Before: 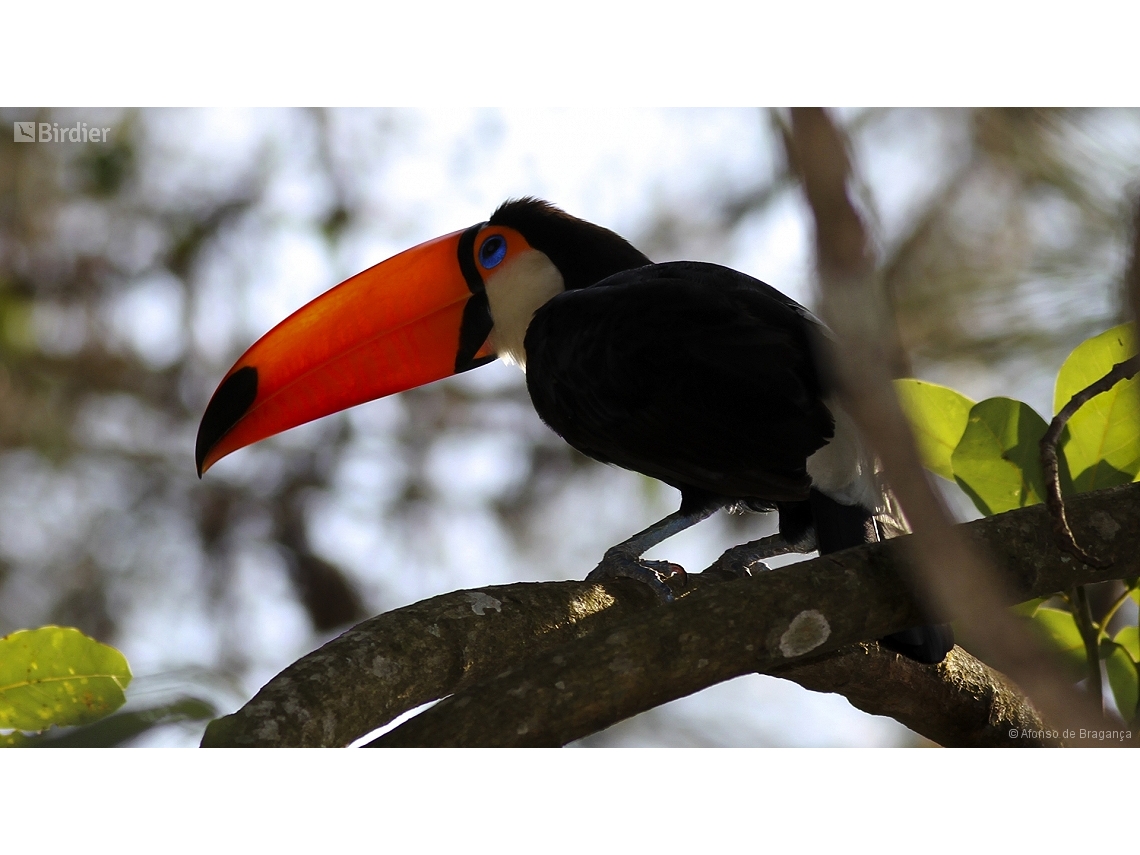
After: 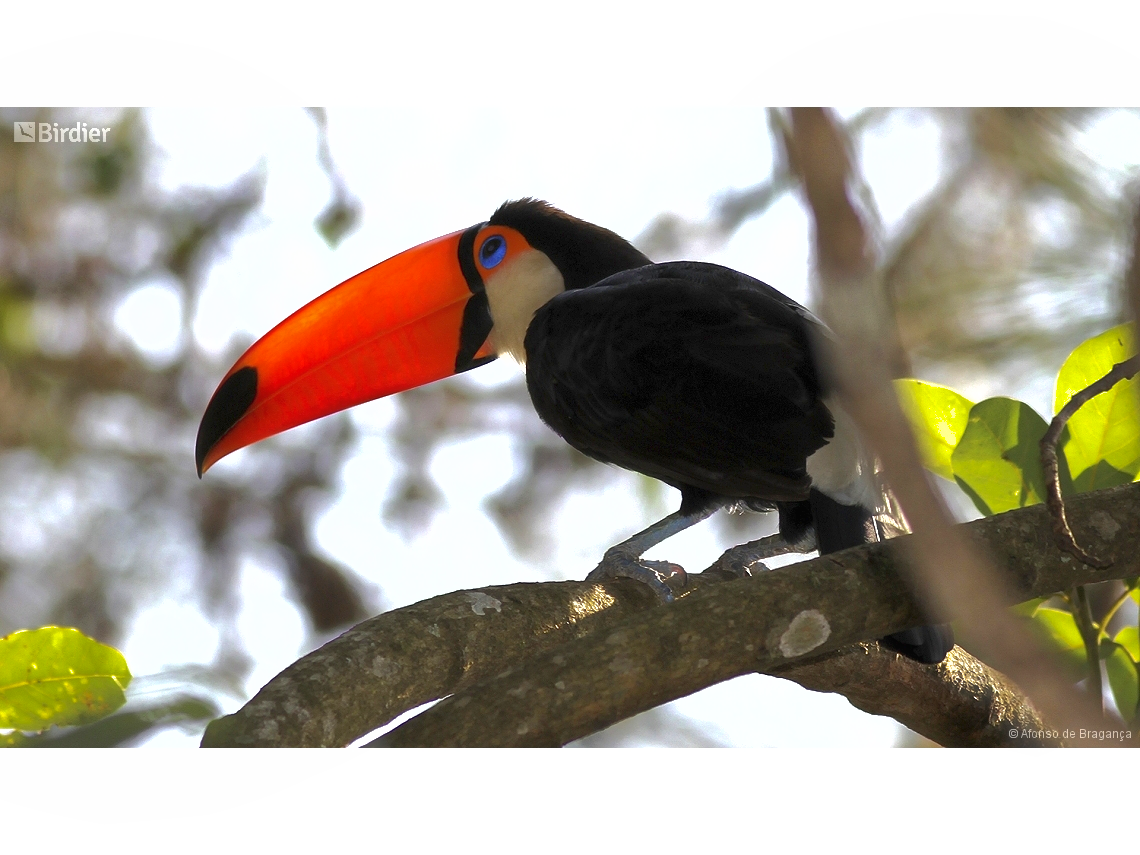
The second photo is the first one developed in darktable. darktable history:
haze removal: strength -0.037, compatibility mode true, adaptive false
shadows and highlights: on, module defaults
local contrast: mode bilateral grid, contrast 100, coarseness 100, detail 93%, midtone range 0.2
exposure: exposure 1.001 EV, compensate highlight preservation false
